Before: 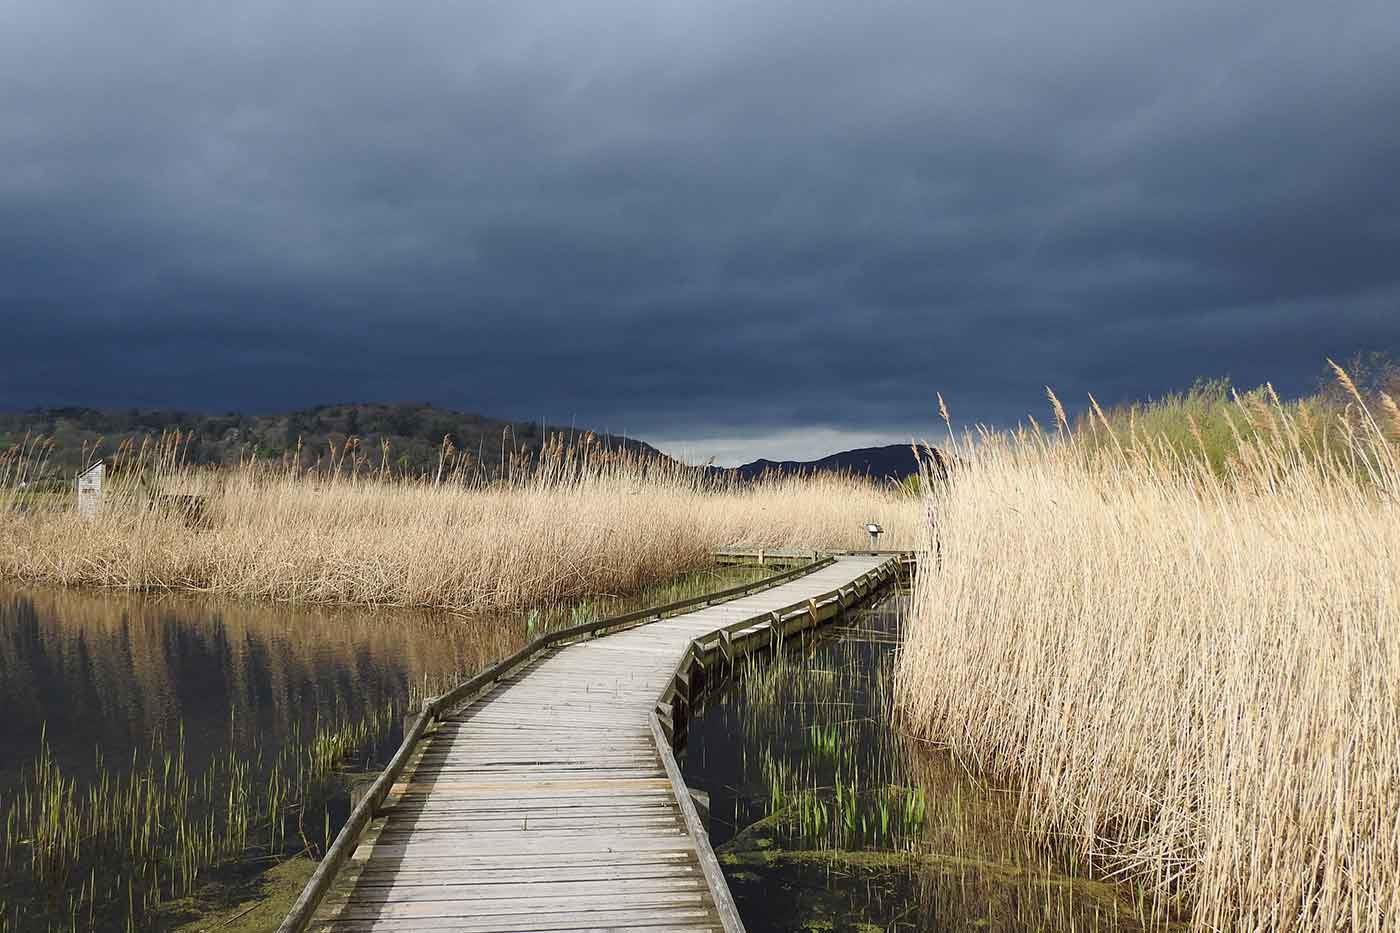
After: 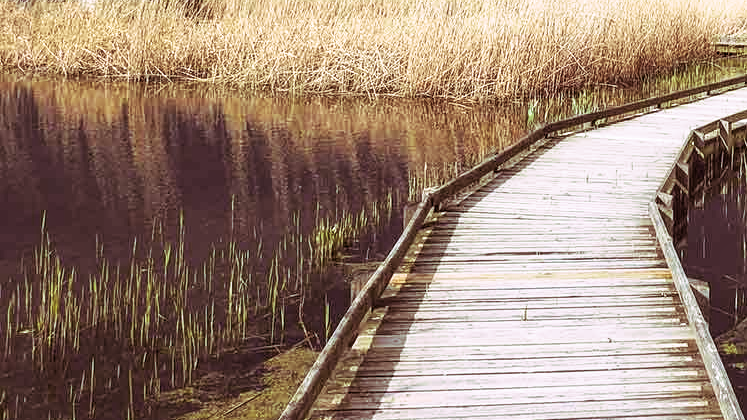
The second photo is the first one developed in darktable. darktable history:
exposure: exposure 0.207 EV, compensate highlight preservation false
split-toning: highlights › hue 298.8°, highlights › saturation 0.73, compress 41.76%
base curve: curves: ch0 [(0, 0) (0.688, 0.865) (1, 1)], preserve colors none
crop and rotate: top 54.778%, right 46.61%, bottom 0.159%
color balance rgb: linear chroma grading › global chroma 10%, perceptual saturation grading › global saturation 5%, perceptual brilliance grading › global brilliance 4%, global vibrance 7%, saturation formula JzAzBz (2021)
local contrast: on, module defaults
color correction: highlights a* -2.73, highlights b* -2.09, shadows a* 2.41, shadows b* 2.73
